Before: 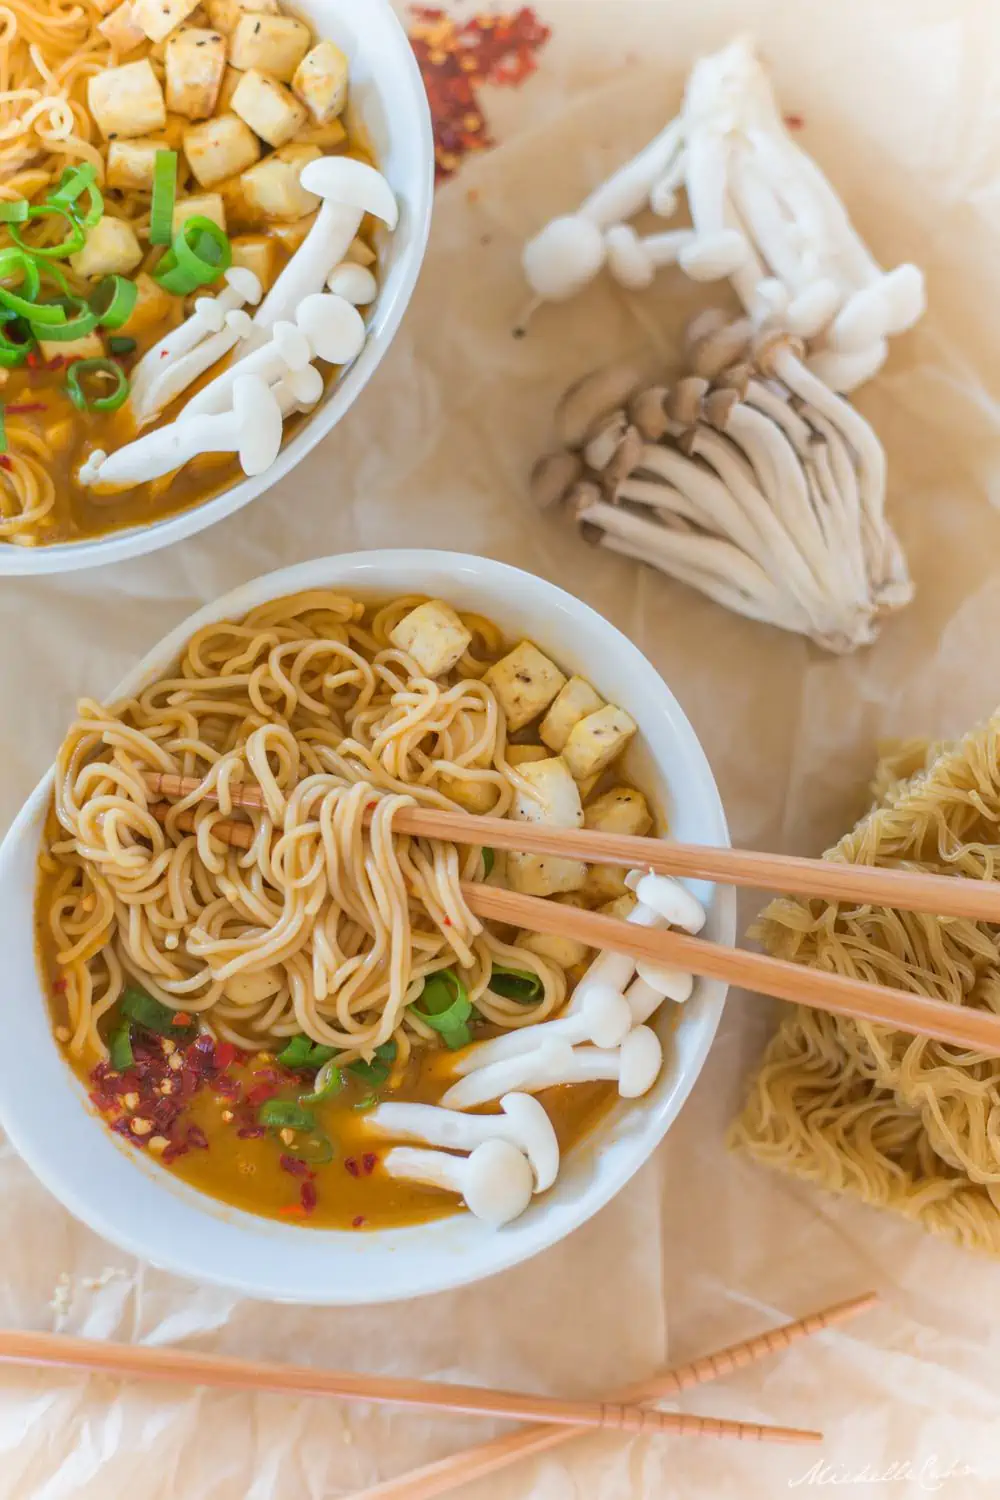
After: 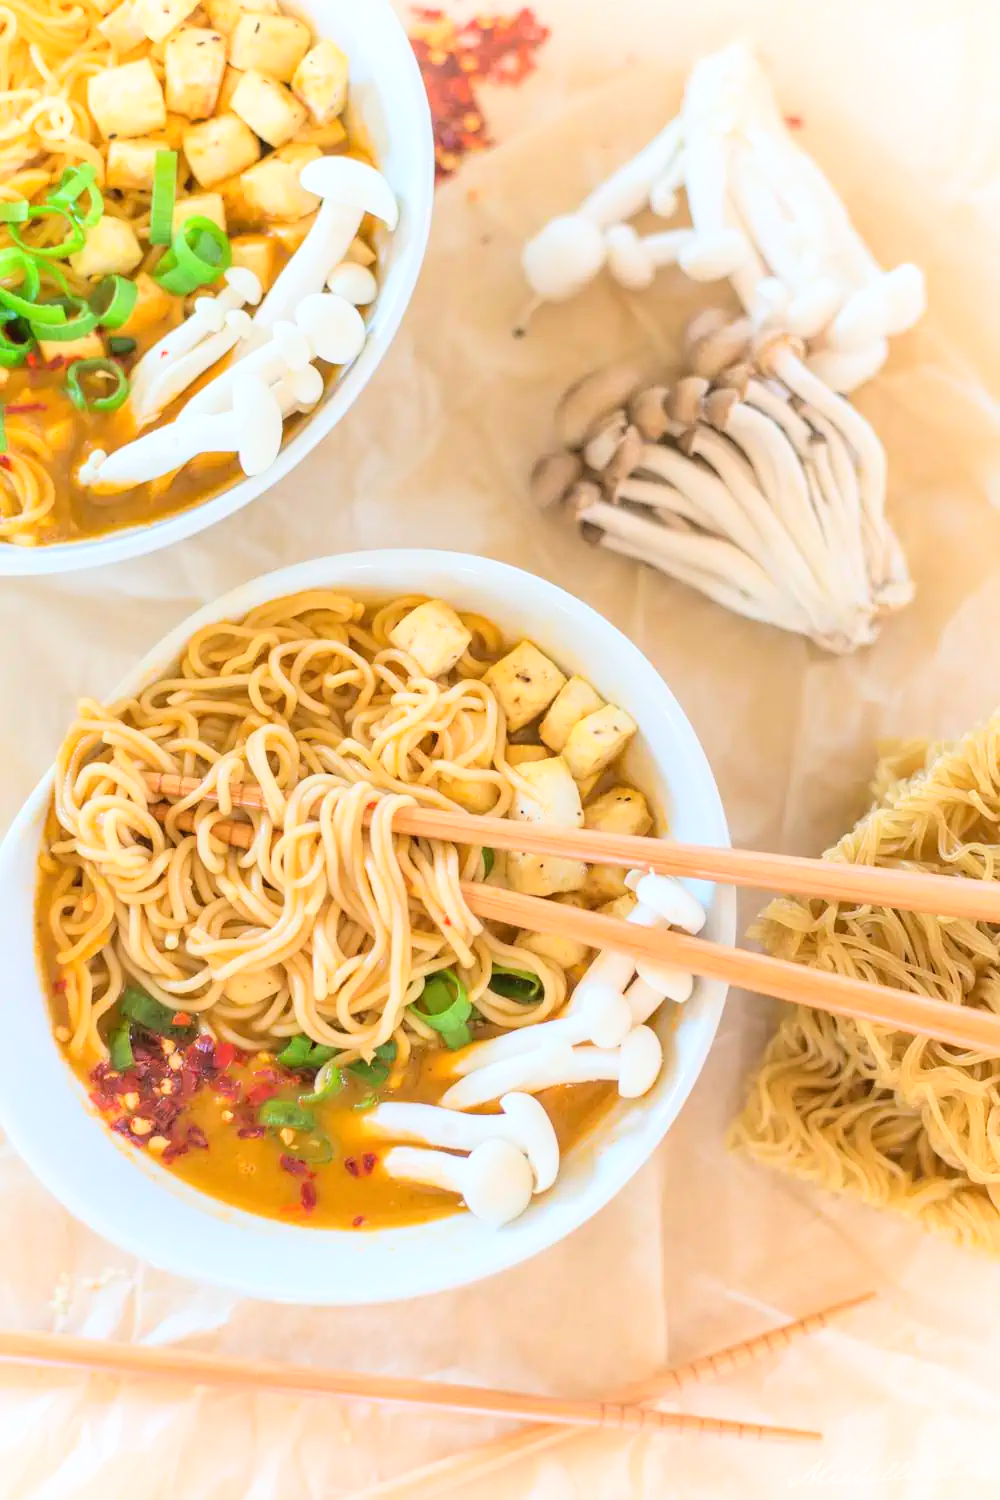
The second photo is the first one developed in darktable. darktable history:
base curve: curves: ch0 [(0, 0) (0.008, 0.007) (0.022, 0.029) (0.048, 0.089) (0.092, 0.197) (0.191, 0.399) (0.275, 0.534) (0.357, 0.65) (0.477, 0.78) (0.542, 0.833) (0.799, 0.973) (1, 1)]
